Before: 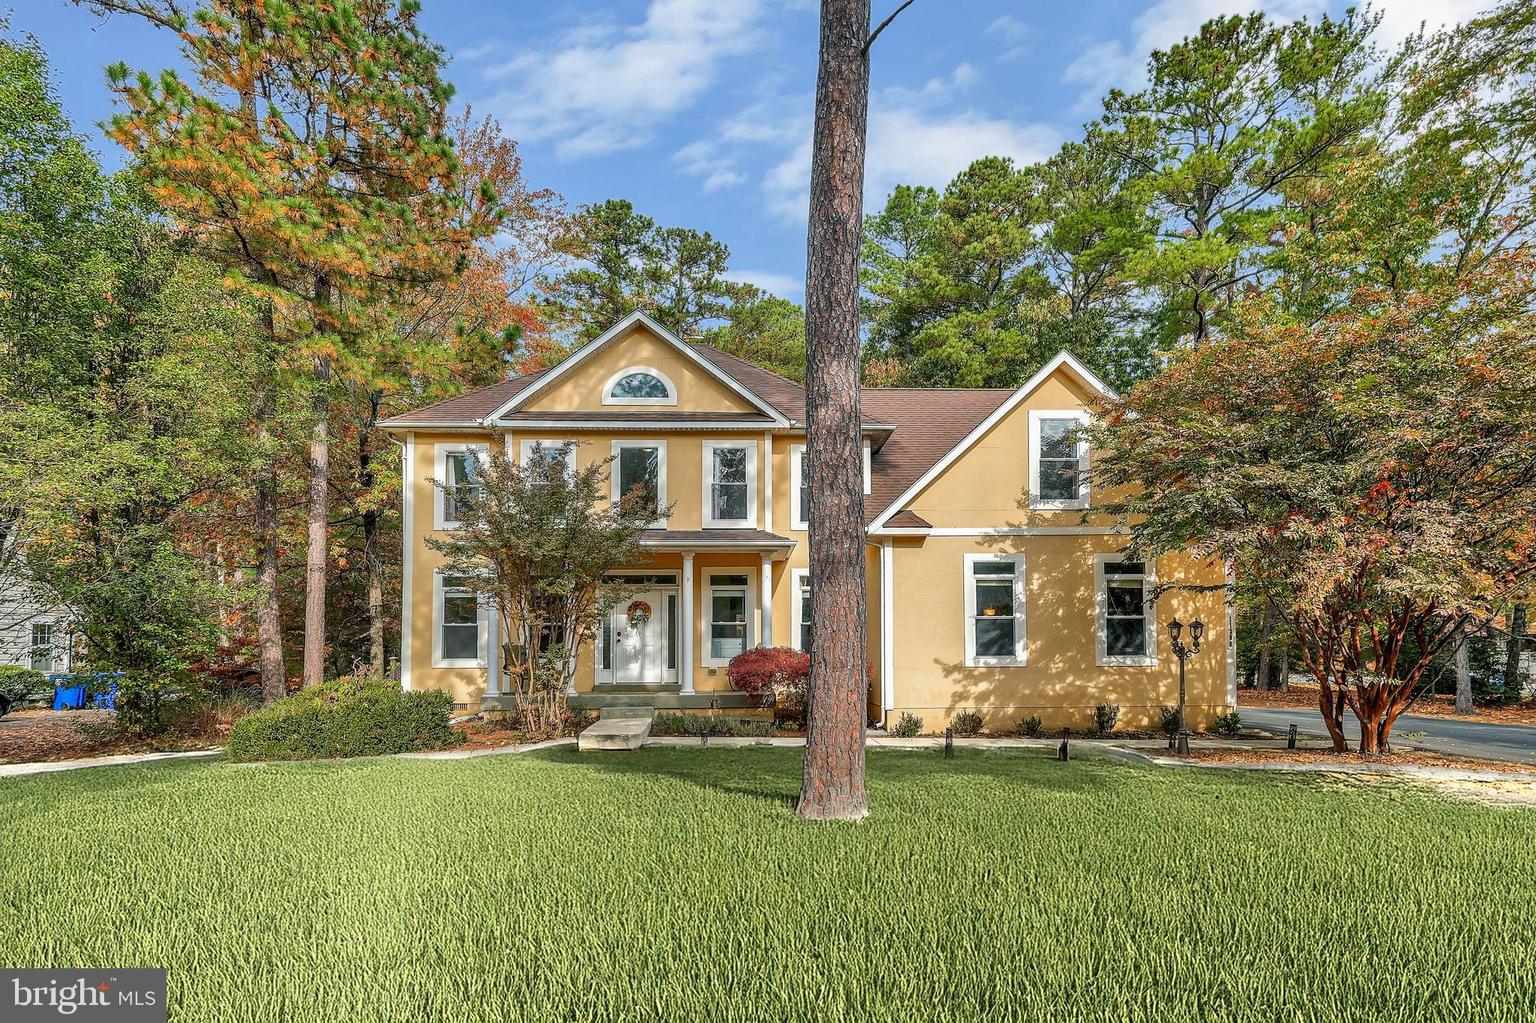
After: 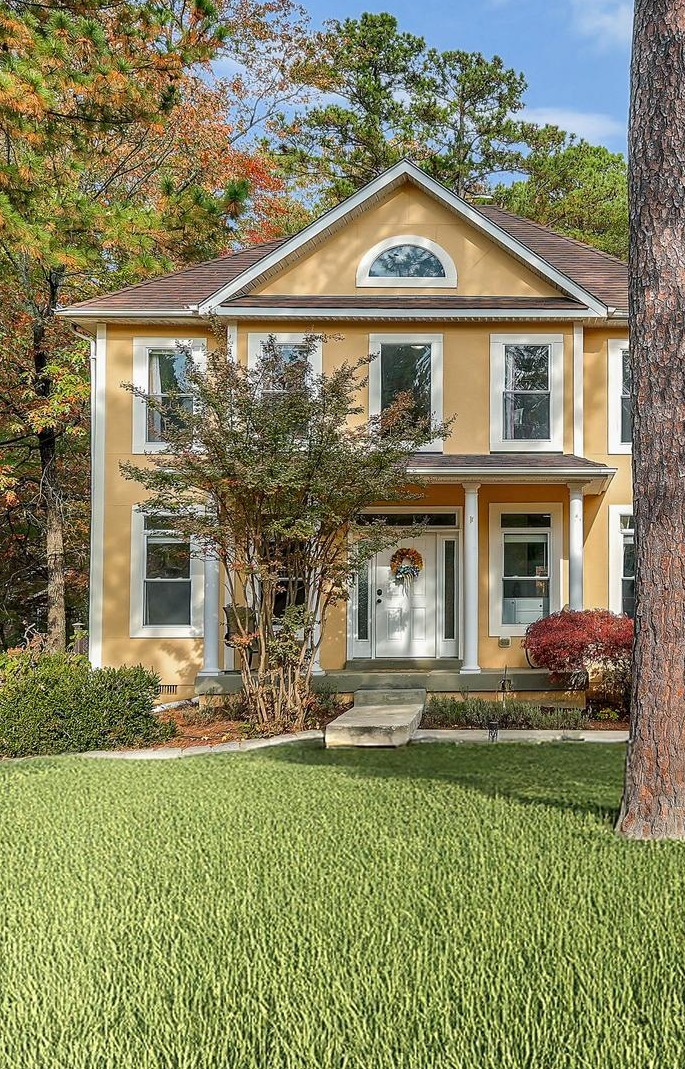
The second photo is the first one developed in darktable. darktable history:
crop and rotate: left 21.816%, top 18.559%, right 44.734%, bottom 3.004%
